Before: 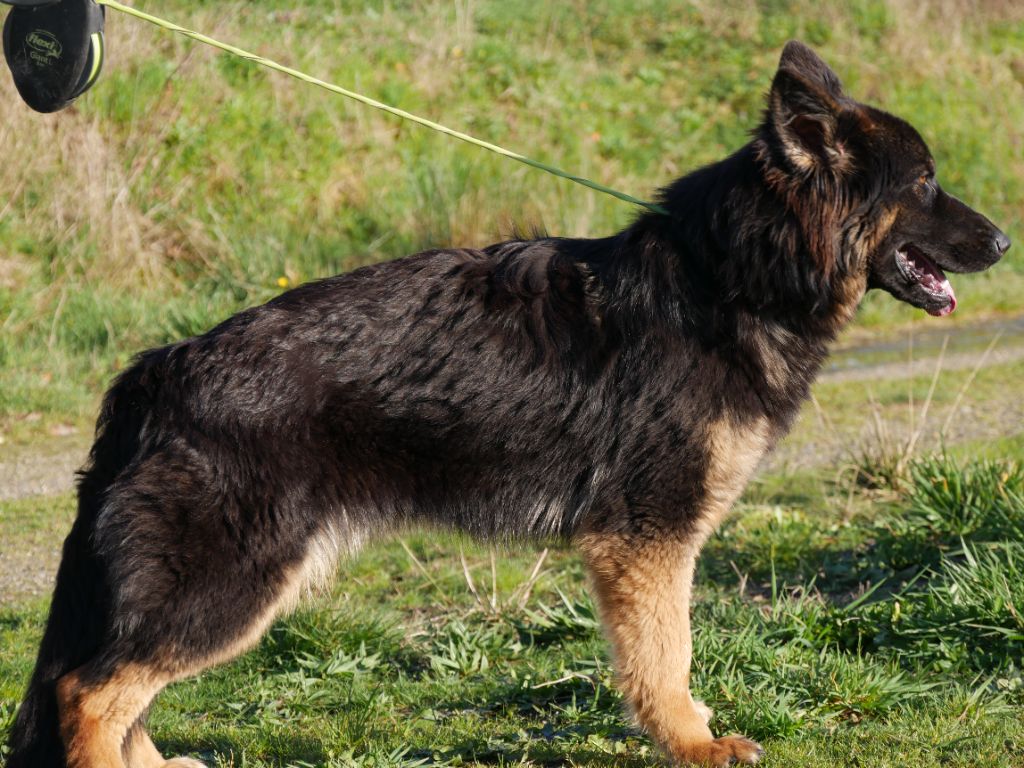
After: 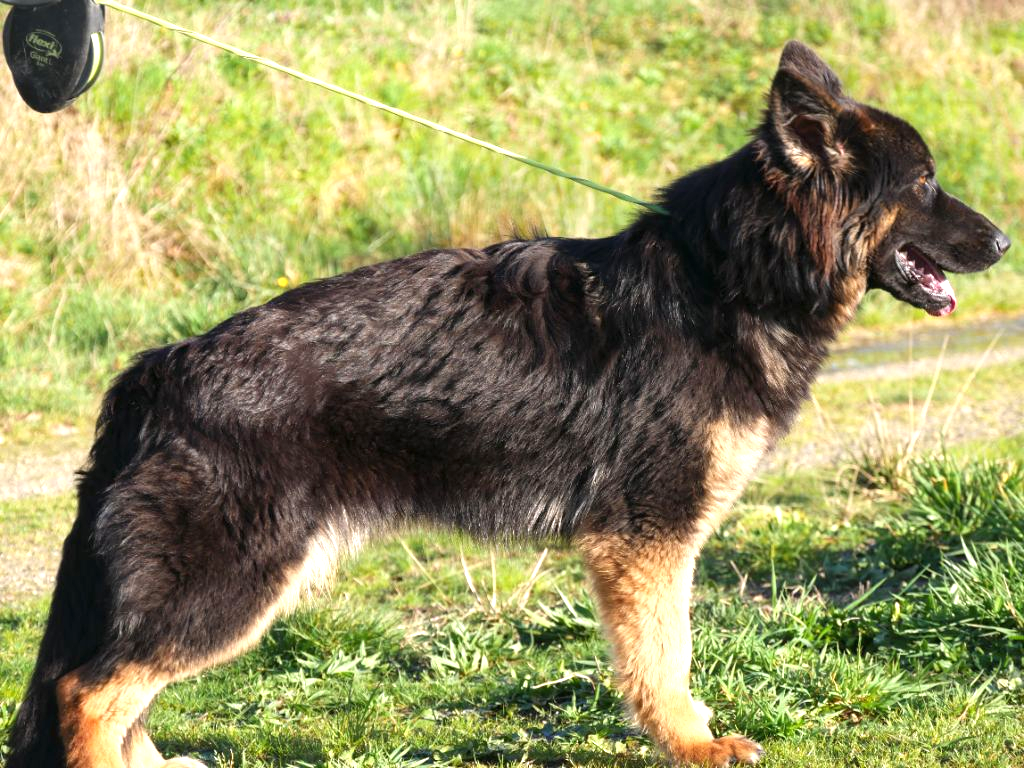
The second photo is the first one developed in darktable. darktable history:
rotate and perspective: crop left 0, crop top 0
exposure: black level correction 0, exposure 1 EV, compensate exposure bias true, compensate highlight preservation false
